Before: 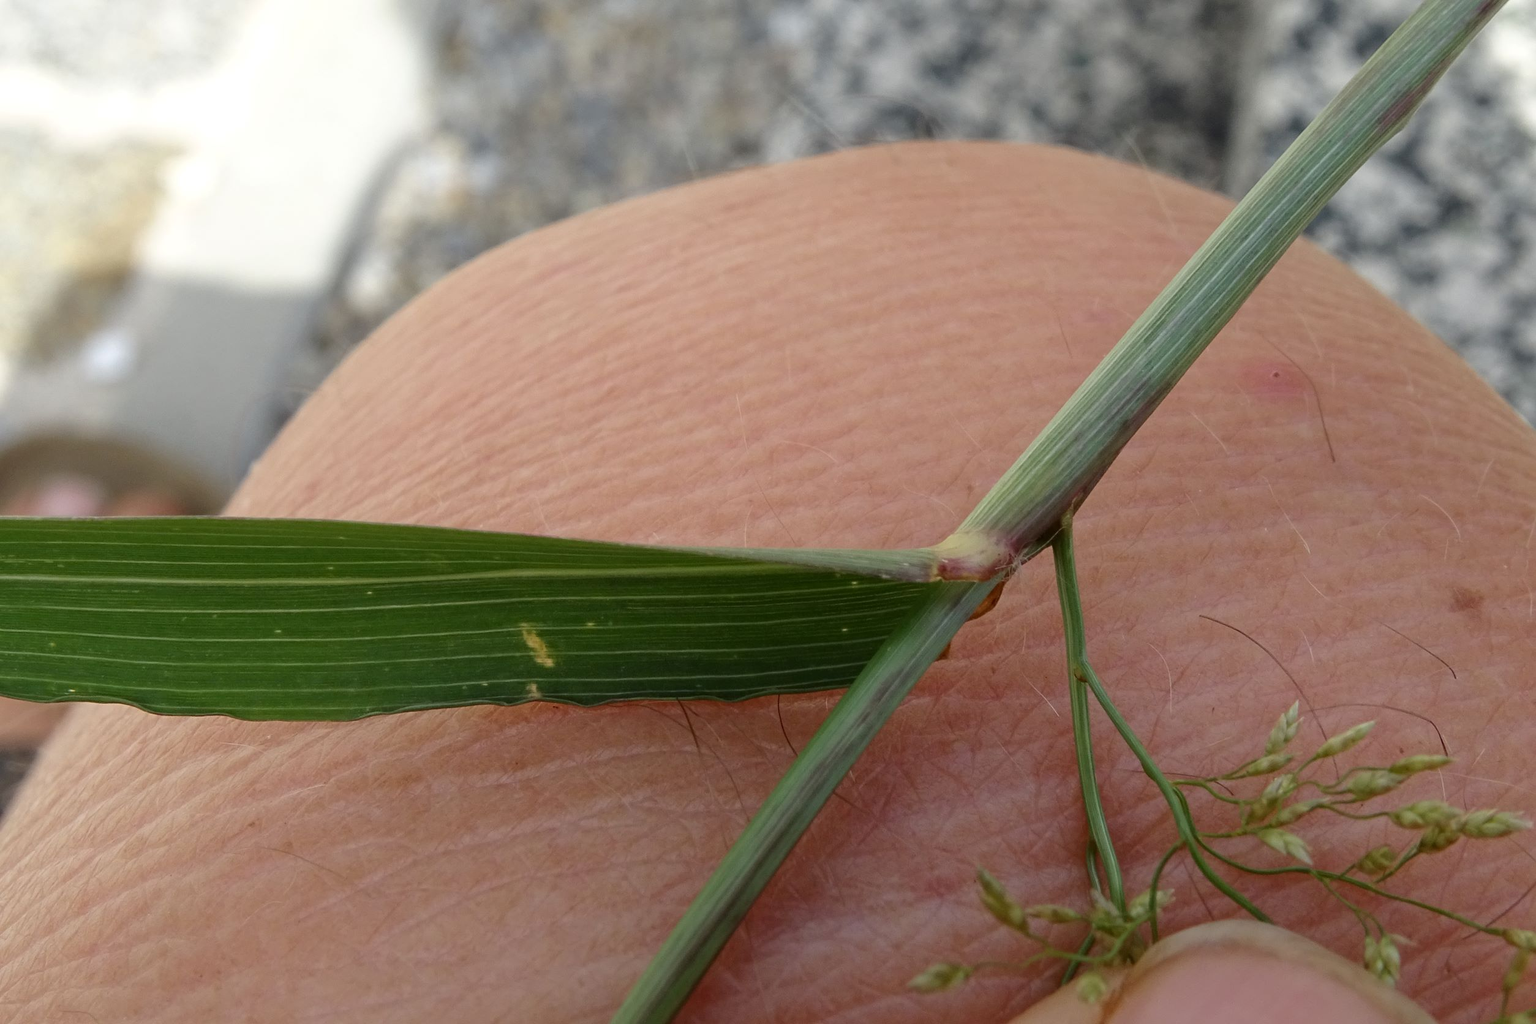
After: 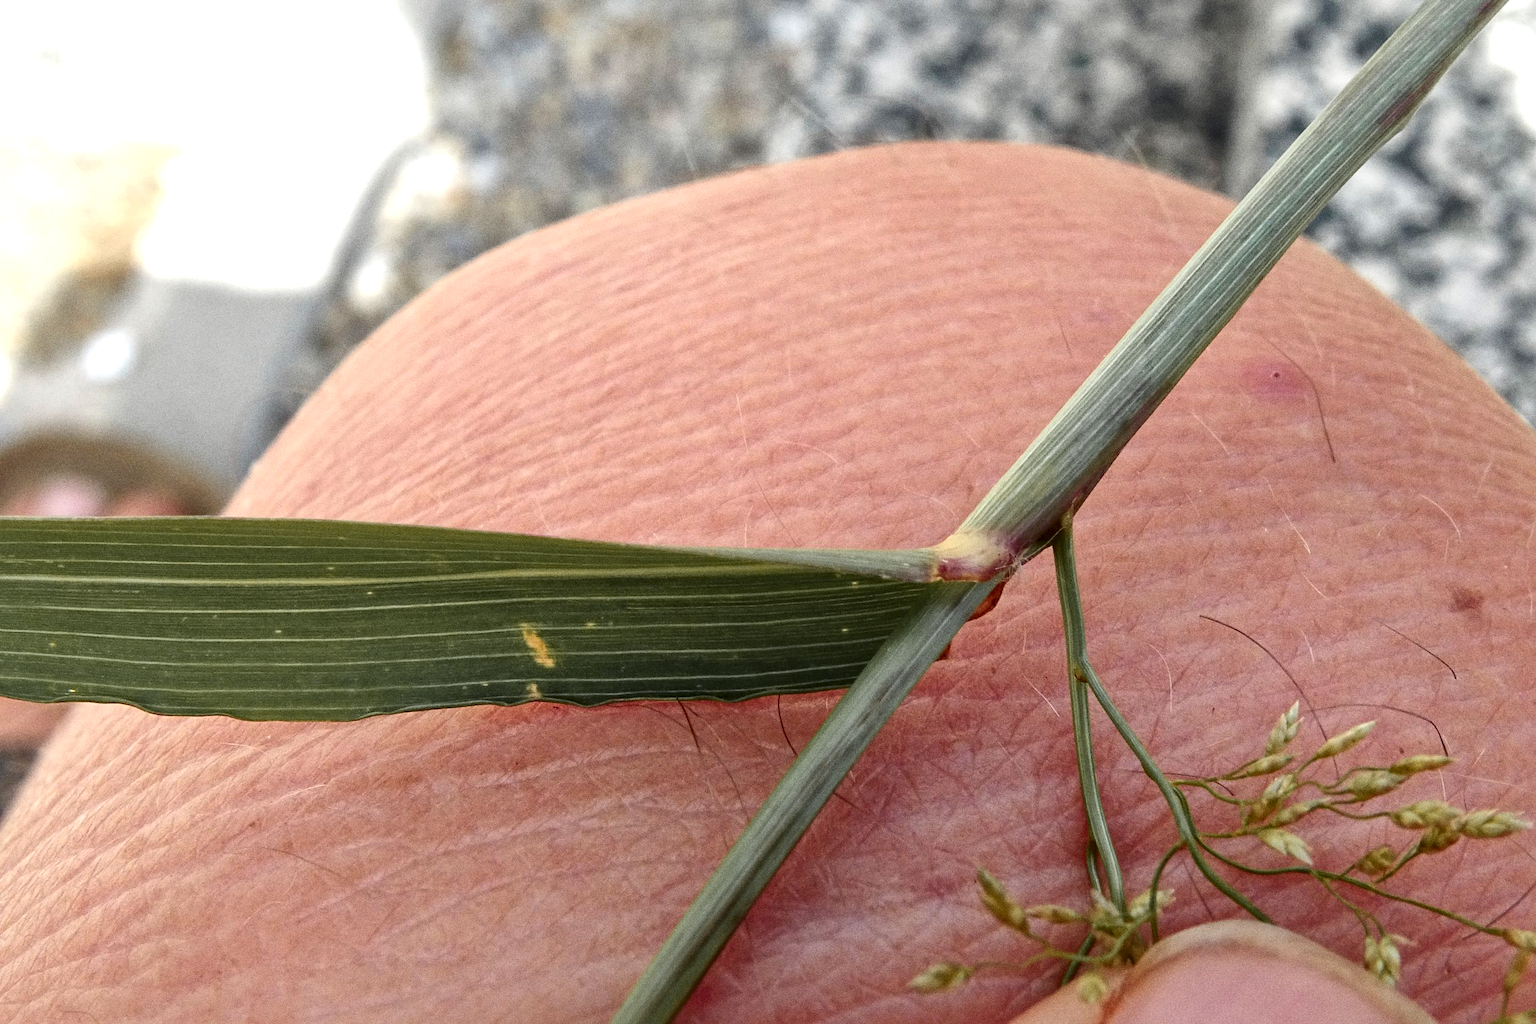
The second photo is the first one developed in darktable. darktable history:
exposure: exposure 0.564 EV, compensate highlight preservation false
local contrast: mode bilateral grid, contrast 20, coarseness 50, detail 159%, midtone range 0.2
color zones: curves: ch1 [(0.263, 0.53) (0.376, 0.287) (0.487, 0.512) (0.748, 0.547) (1, 0.513)]; ch2 [(0.262, 0.45) (0.751, 0.477)], mix 31.98%
grain: coarseness 0.09 ISO, strength 40%
